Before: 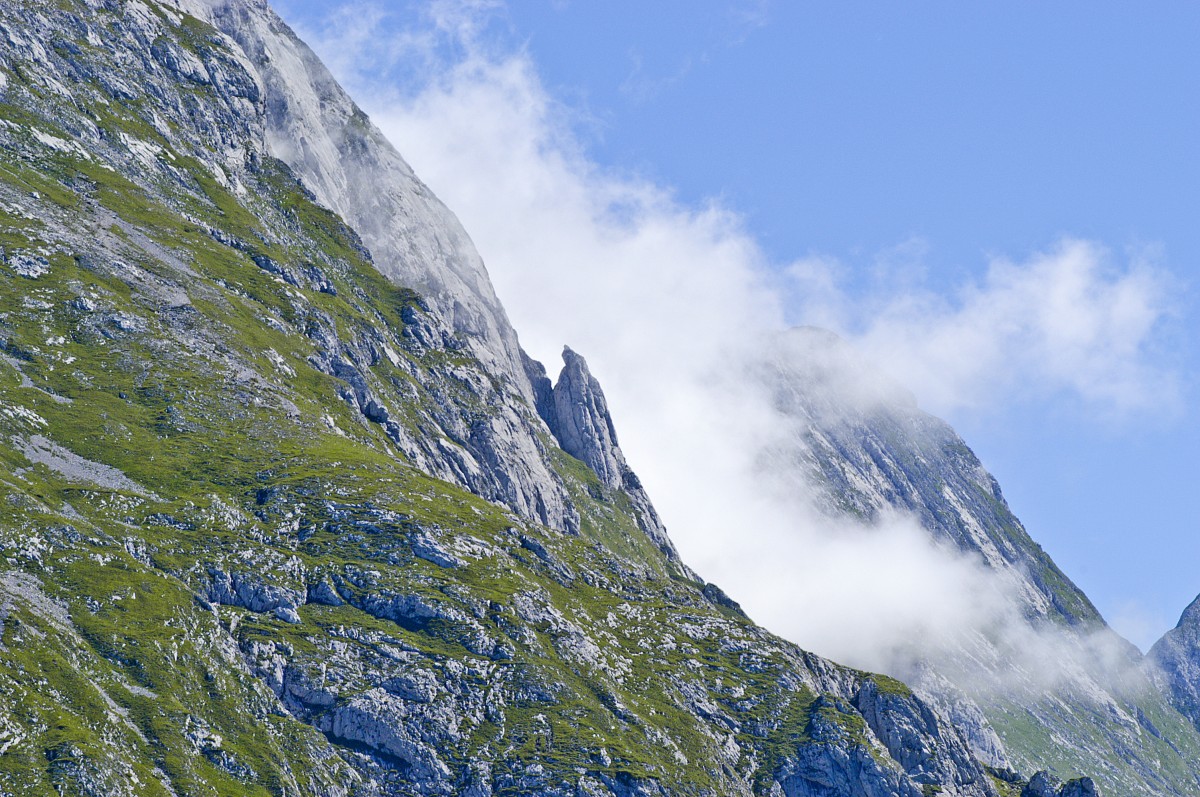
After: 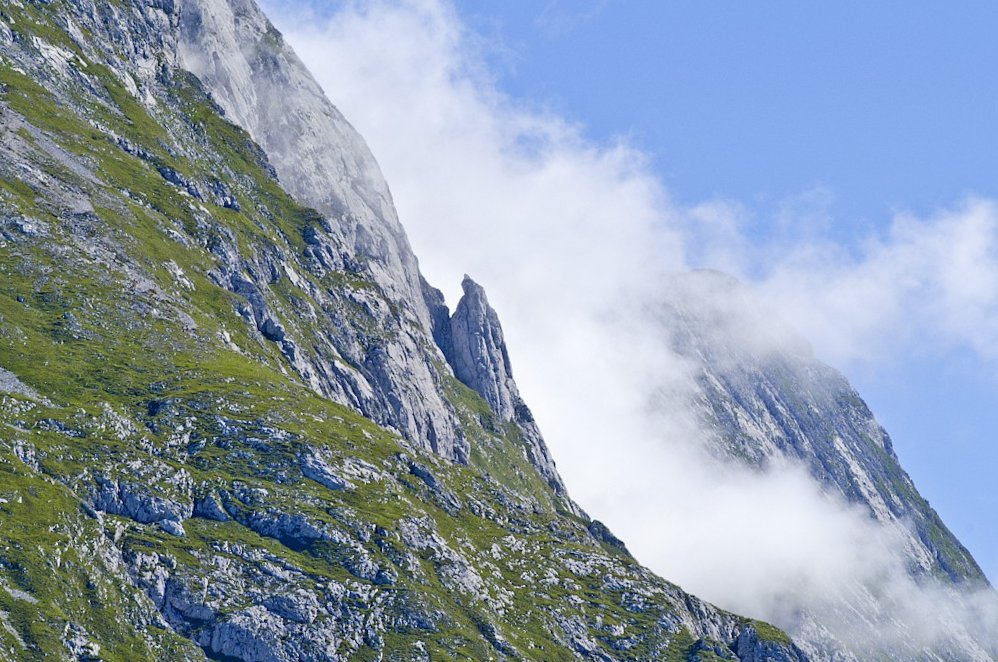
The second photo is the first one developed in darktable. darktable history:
crop and rotate: angle -3.3°, left 5.086%, top 5.219%, right 4.665%, bottom 4.641%
